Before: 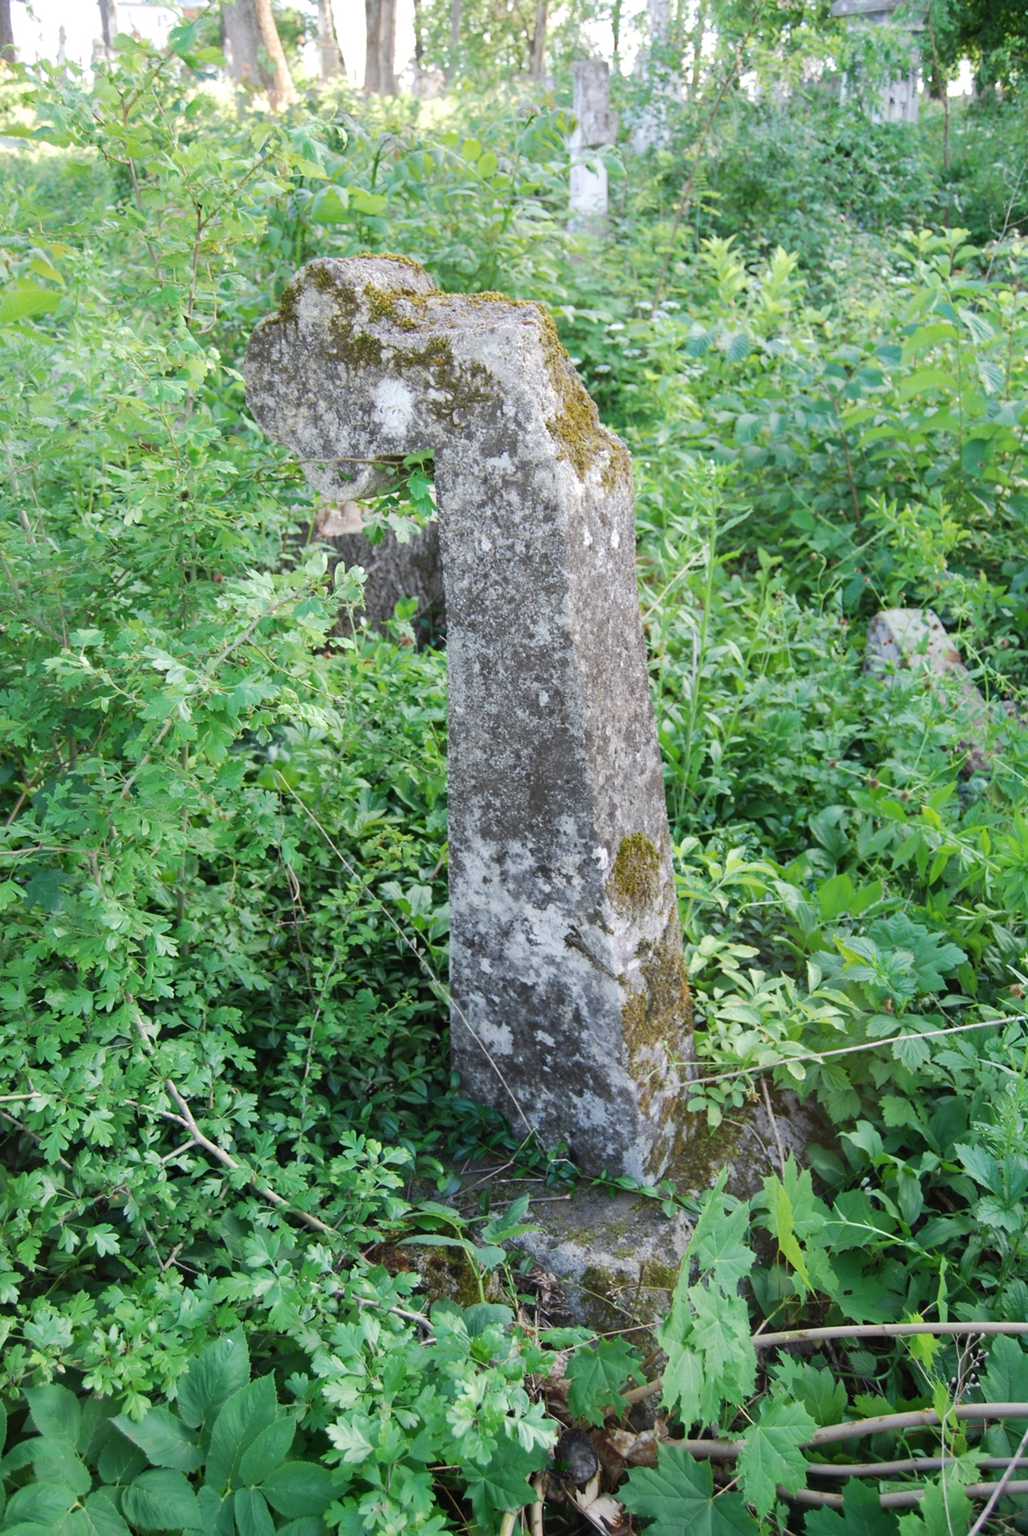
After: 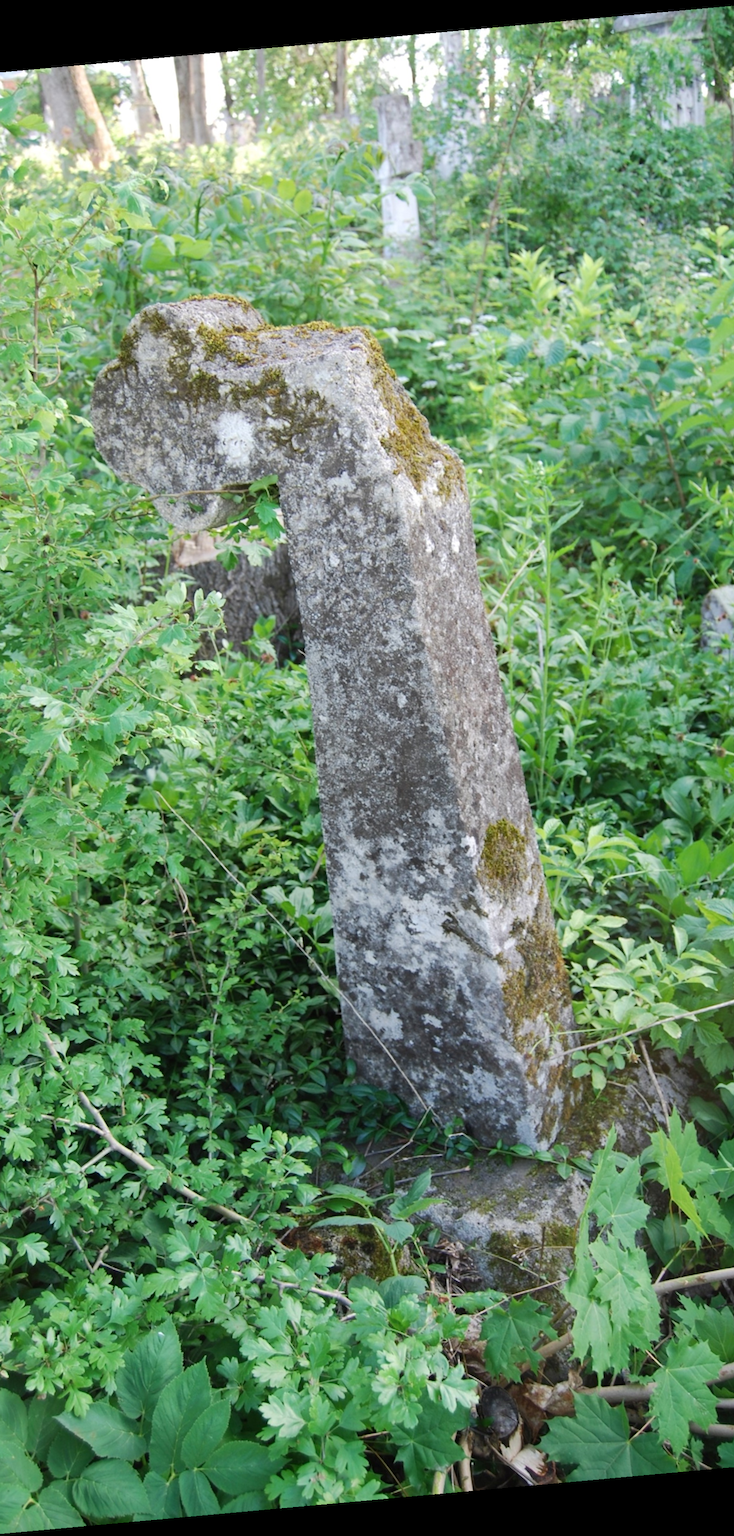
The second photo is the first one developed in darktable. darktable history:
rotate and perspective: rotation -5.2°, automatic cropping off
crop and rotate: left 15.546%, right 17.787%
